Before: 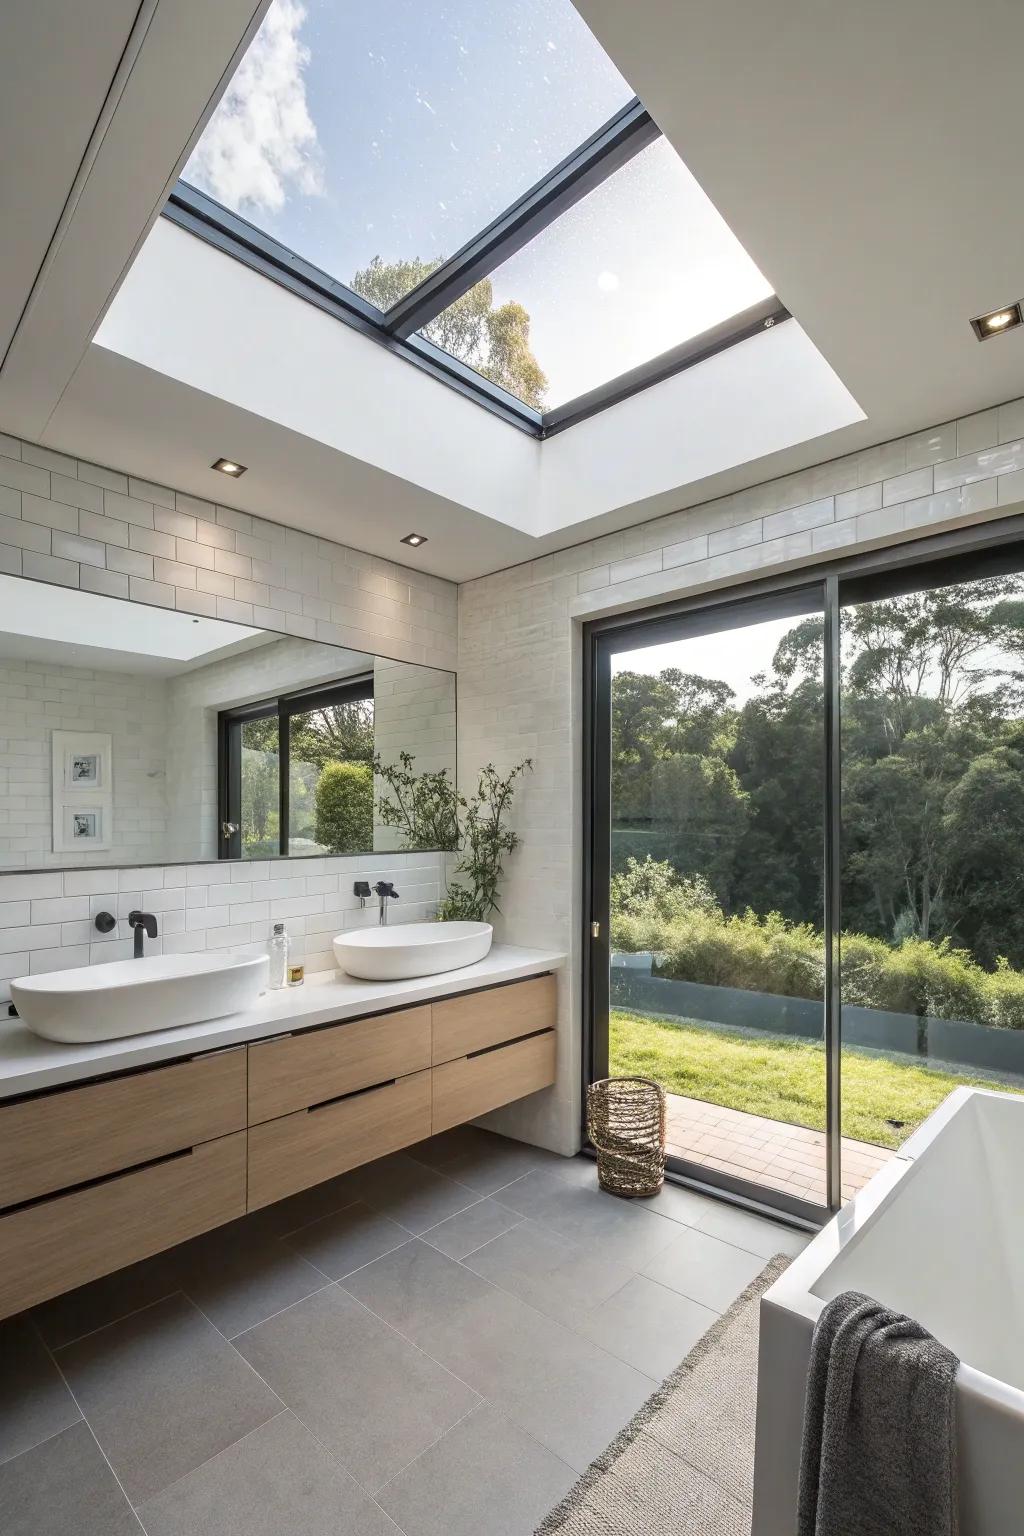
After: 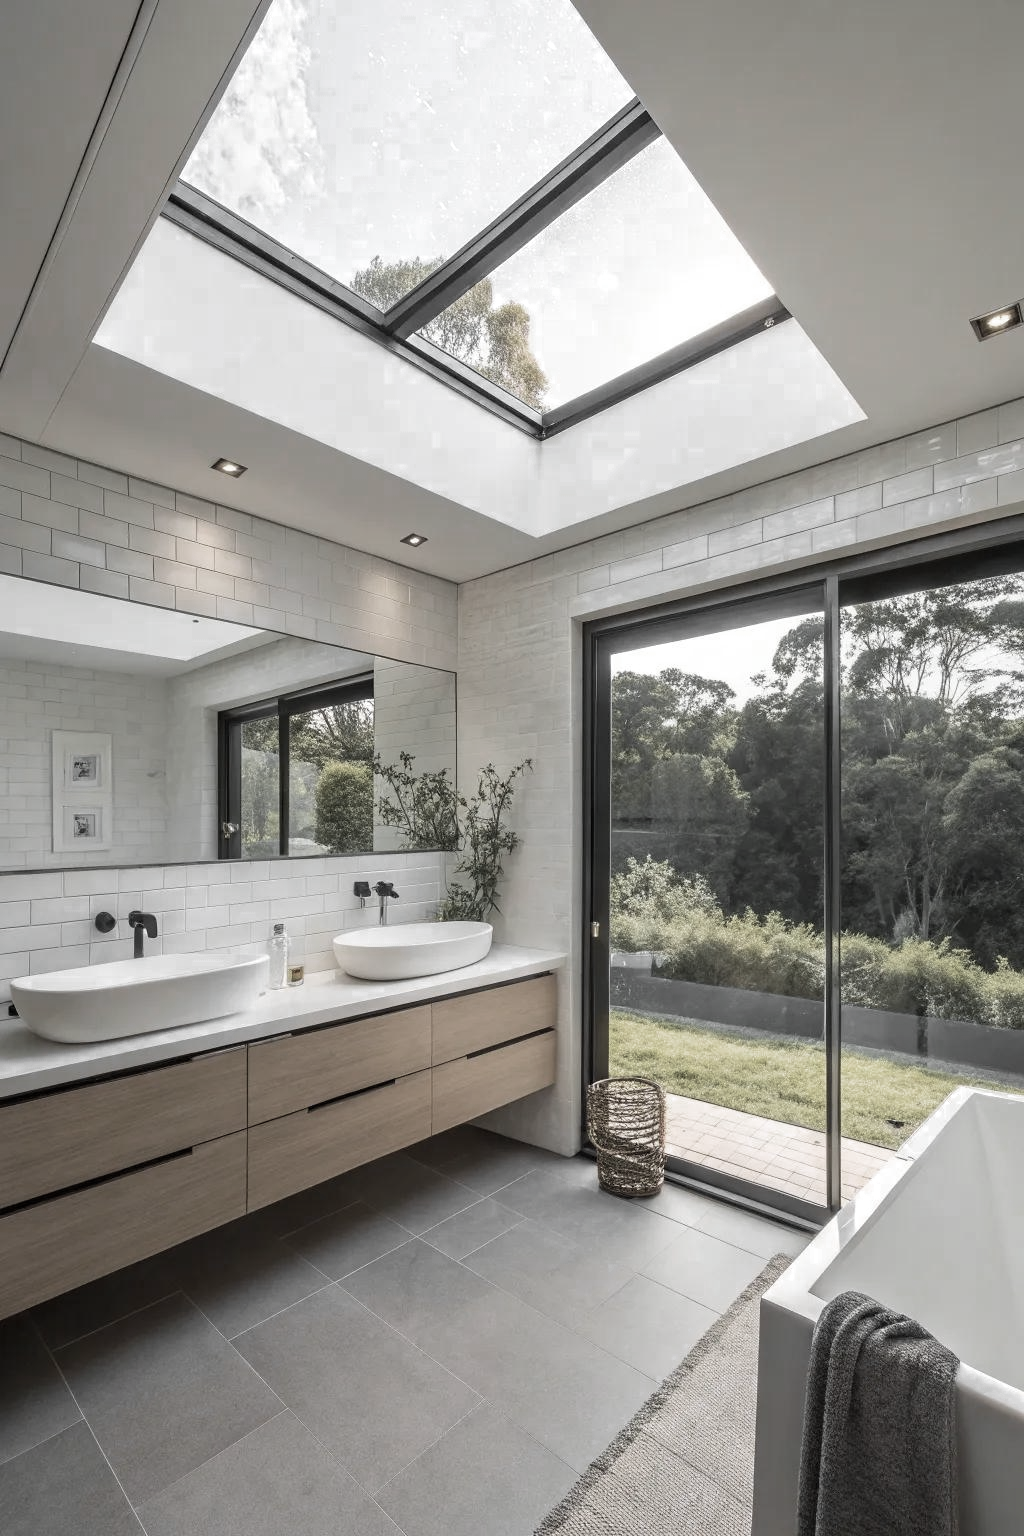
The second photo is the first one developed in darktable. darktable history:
color zones: curves: ch0 [(0, 0.613) (0.01, 0.613) (0.245, 0.448) (0.498, 0.529) (0.642, 0.665) (0.879, 0.777) (0.99, 0.613)]; ch1 [(0, 0.035) (0.121, 0.189) (0.259, 0.197) (0.415, 0.061) (0.589, 0.022) (0.732, 0.022) (0.857, 0.026) (0.991, 0.053)]
velvia: strength 28.83%
